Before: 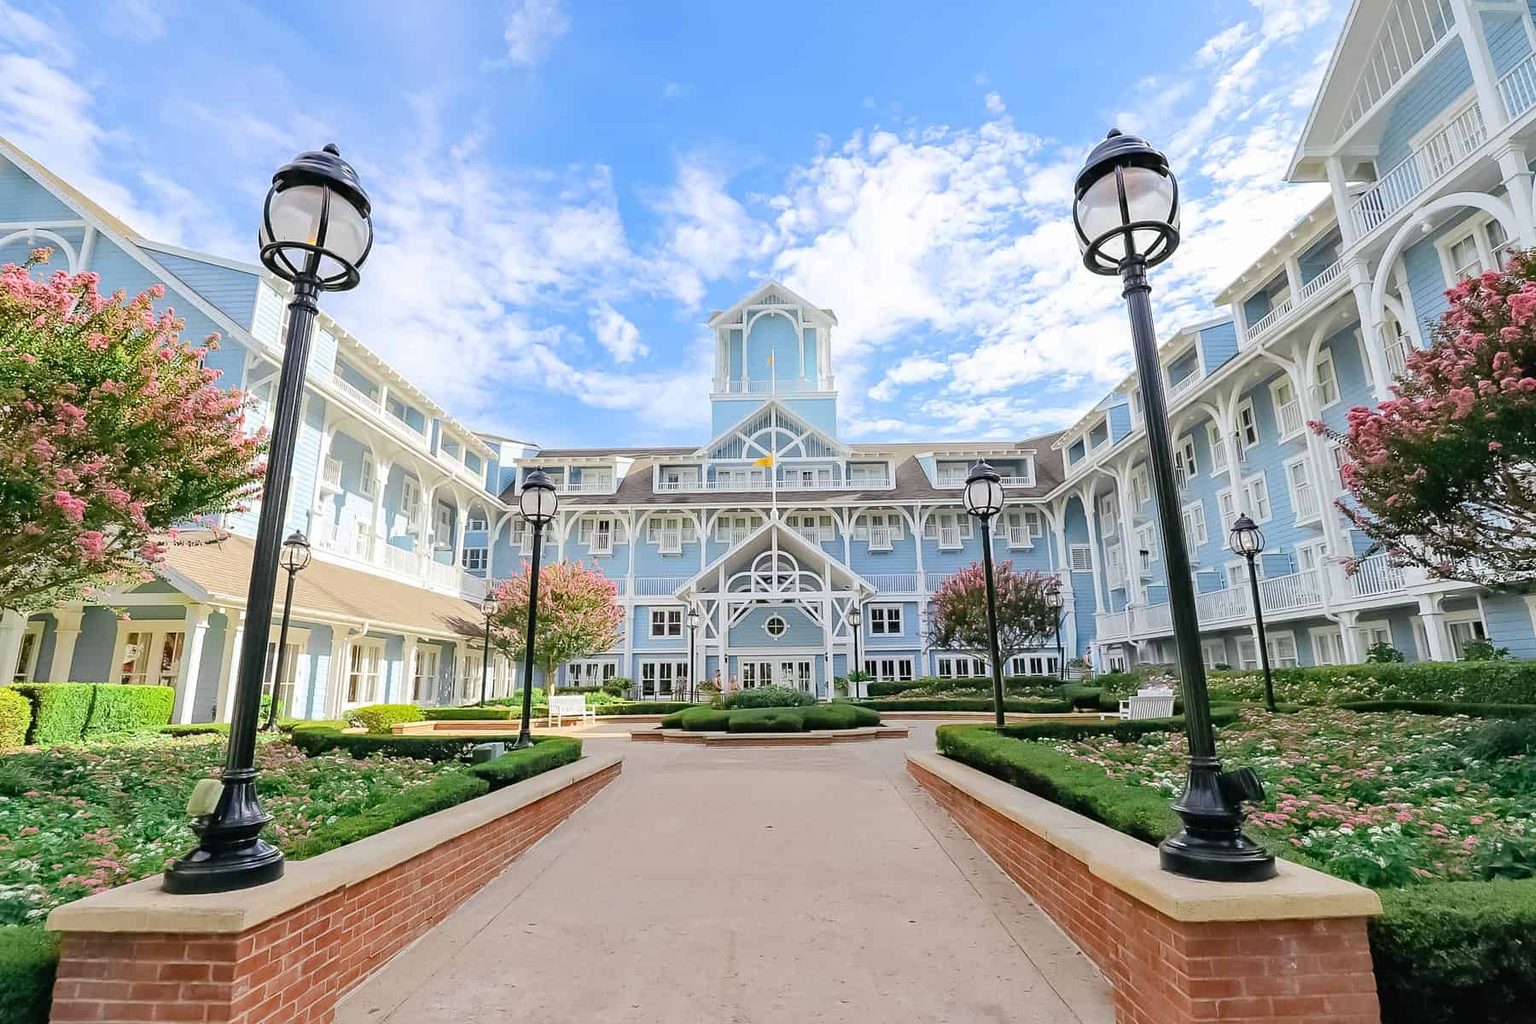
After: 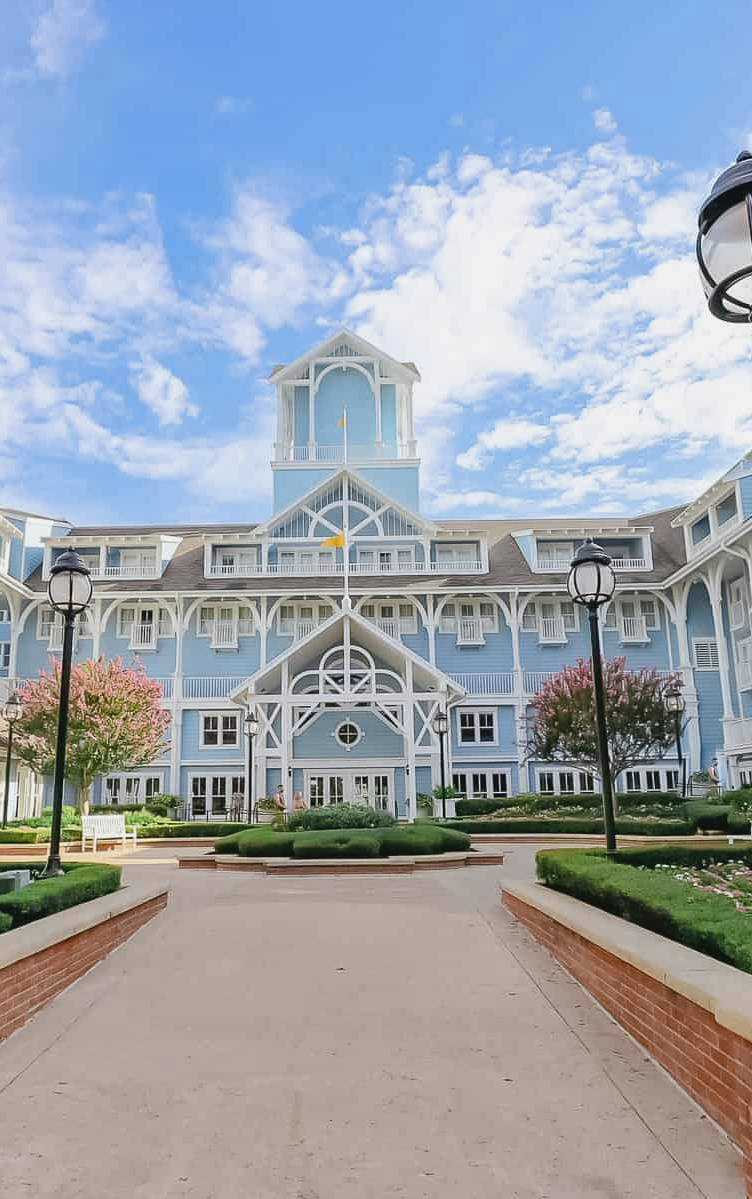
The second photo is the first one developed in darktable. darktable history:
crop: left 31.201%, right 27.021%
contrast brightness saturation: contrast -0.083, brightness -0.034, saturation -0.114
